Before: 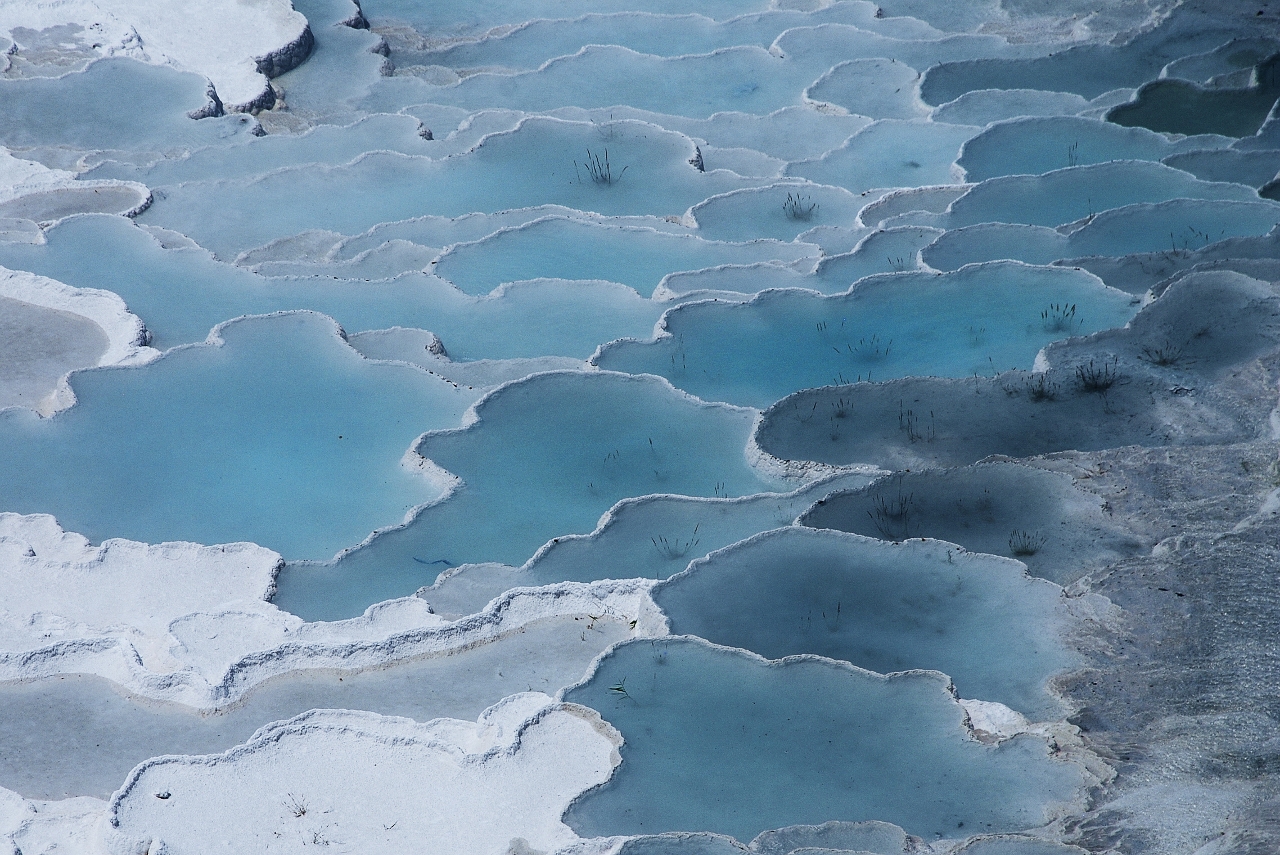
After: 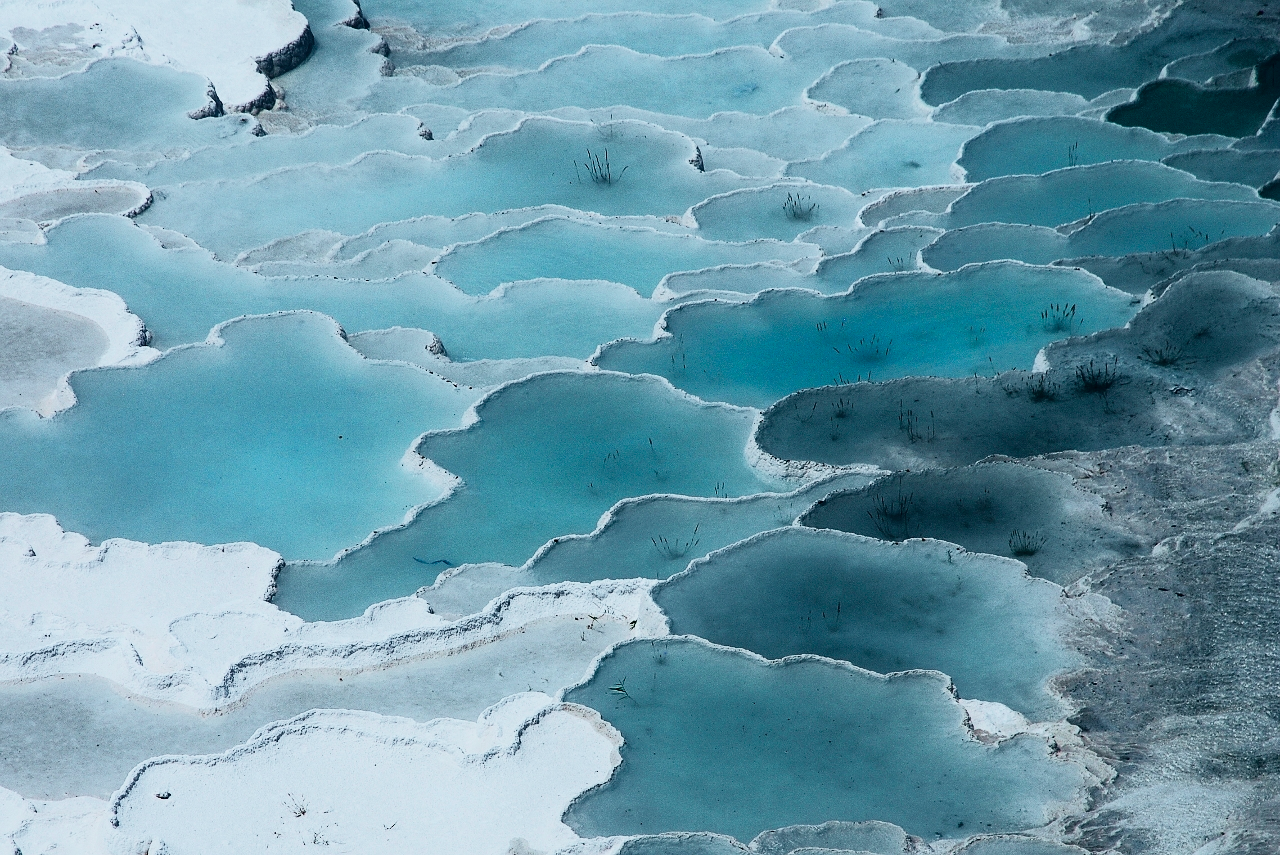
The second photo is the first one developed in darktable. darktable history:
tone curve: curves: ch0 [(0, 0.008) (0.081, 0.044) (0.177, 0.123) (0.283, 0.253) (0.427, 0.441) (0.495, 0.524) (0.661, 0.756) (0.796, 0.859) (1, 0.951)]; ch1 [(0, 0) (0.161, 0.092) (0.35, 0.33) (0.392, 0.392) (0.427, 0.426) (0.479, 0.472) (0.505, 0.5) (0.521, 0.519) (0.567, 0.556) (0.583, 0.588) (0.625, 0.627) (0.678, 0.733) (1, 1)]; ch2 [(0, 0) (0.346, 0.362) (0.404, 0.427) (0.502, 0.499) (0.523, 0.522) (0.544, 0.561) (0.58, 0.59) (0.629, 0.642) (0.717, 0.678) (1, 1)], color space Lab, independent channels, preserve colors none
